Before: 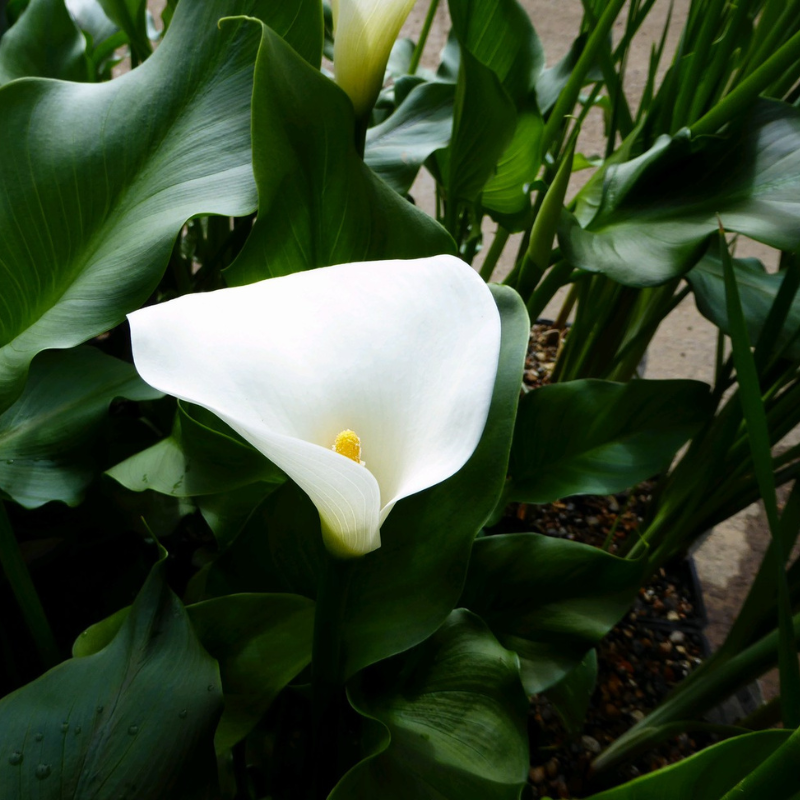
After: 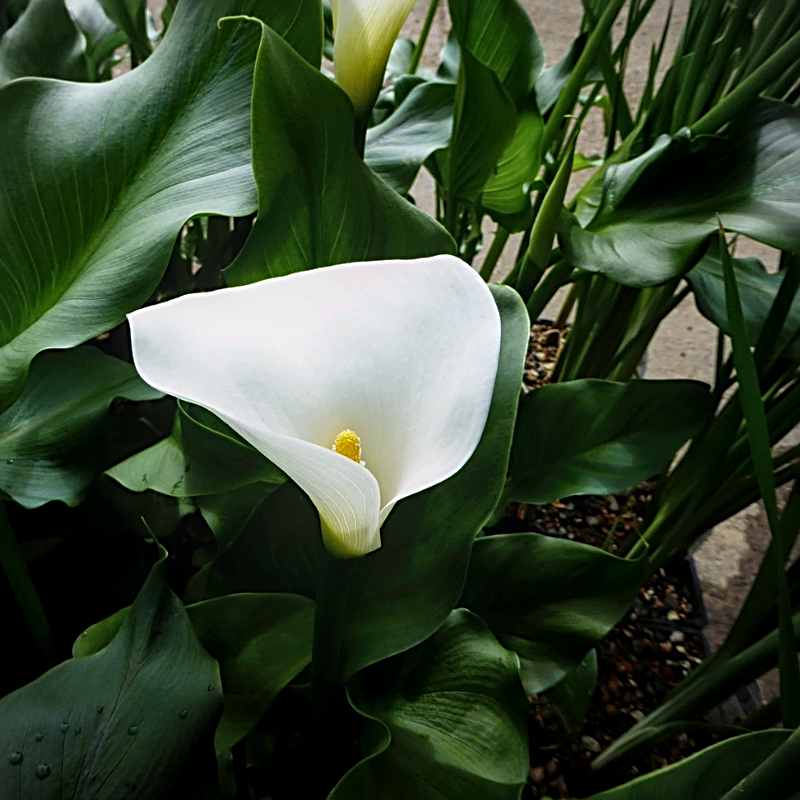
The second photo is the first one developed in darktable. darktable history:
local contrast: on, module defaults
sharpen: radius 2.644, amount 0.672
vignetting: fall-off start 92.29%, brightness -0.16
